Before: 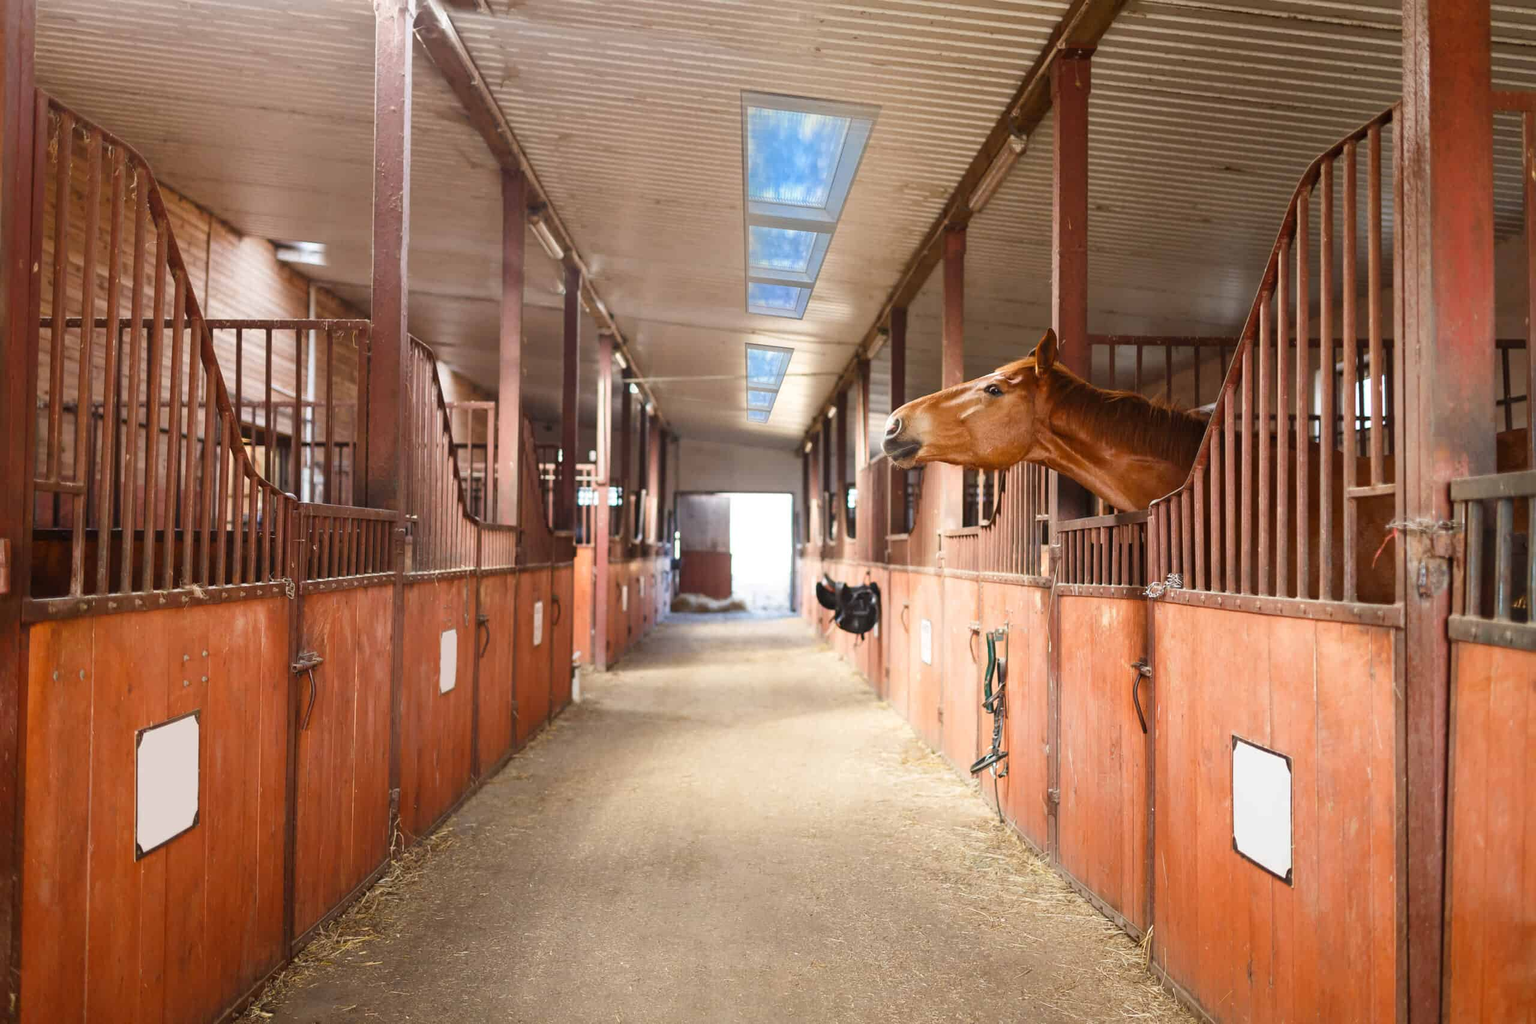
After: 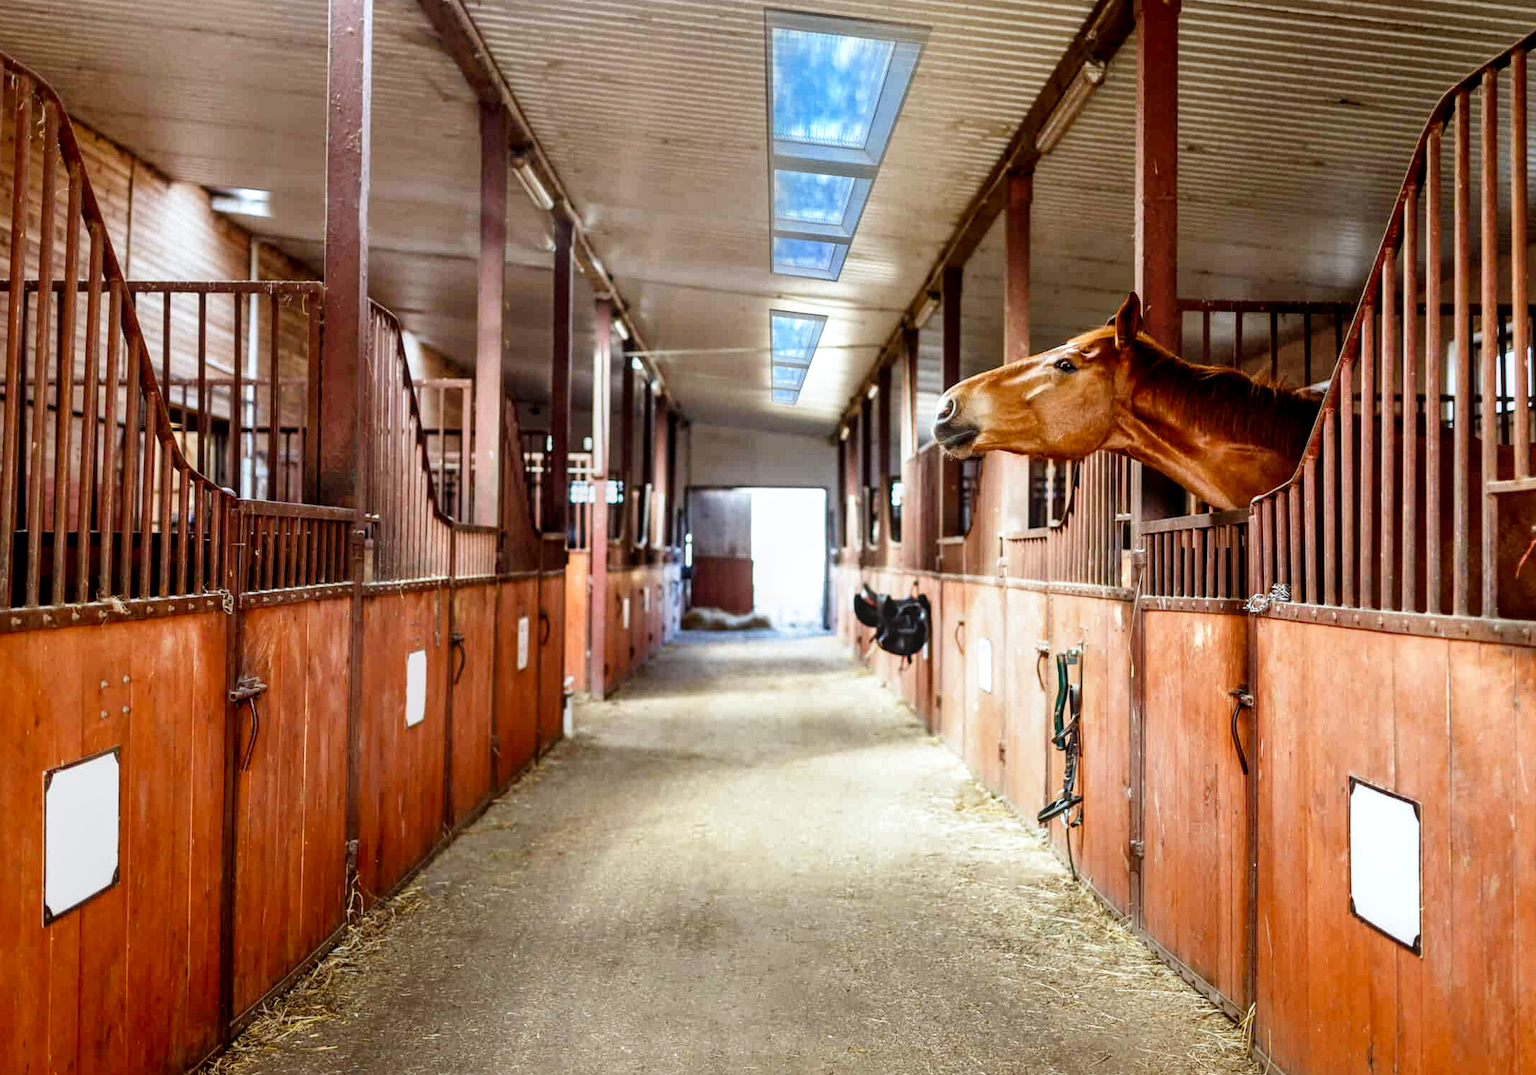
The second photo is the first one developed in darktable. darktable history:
crop: left 6.446%, top 8.188%, right 9.538%, bottom 3.548%
local contrast: on, module defaults
shadows and highlights: soften with gaussian
white balance: red 0.925, blue 1.046
exposure: black level correction 0, compensate exposure bias true, compensate highlight preservation false
filmic rgb: black relative exposure -8.7 EV, white relative exposure 2.7 EV, threshold 3 EV, target black luminance 0%, hardness 6.25, latitude 76.53%, contrast 1.326, shadows ↔ highlights balance -0.349%, preserve chrominance no, color science v4 (2020), enable highlight reconstruction true
